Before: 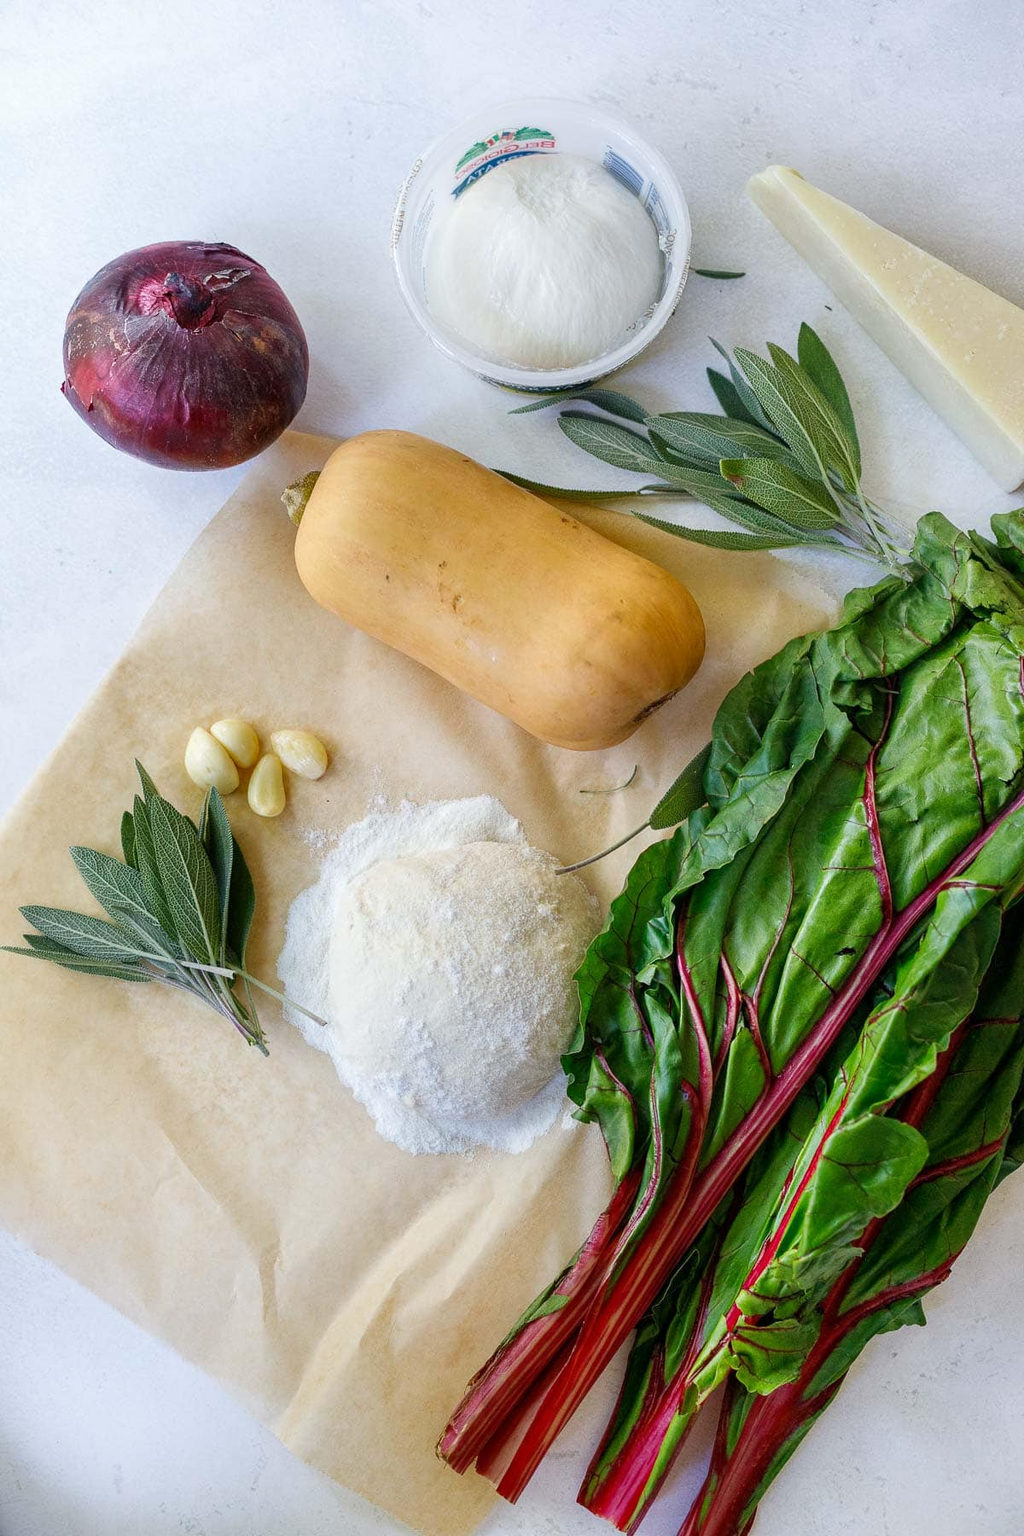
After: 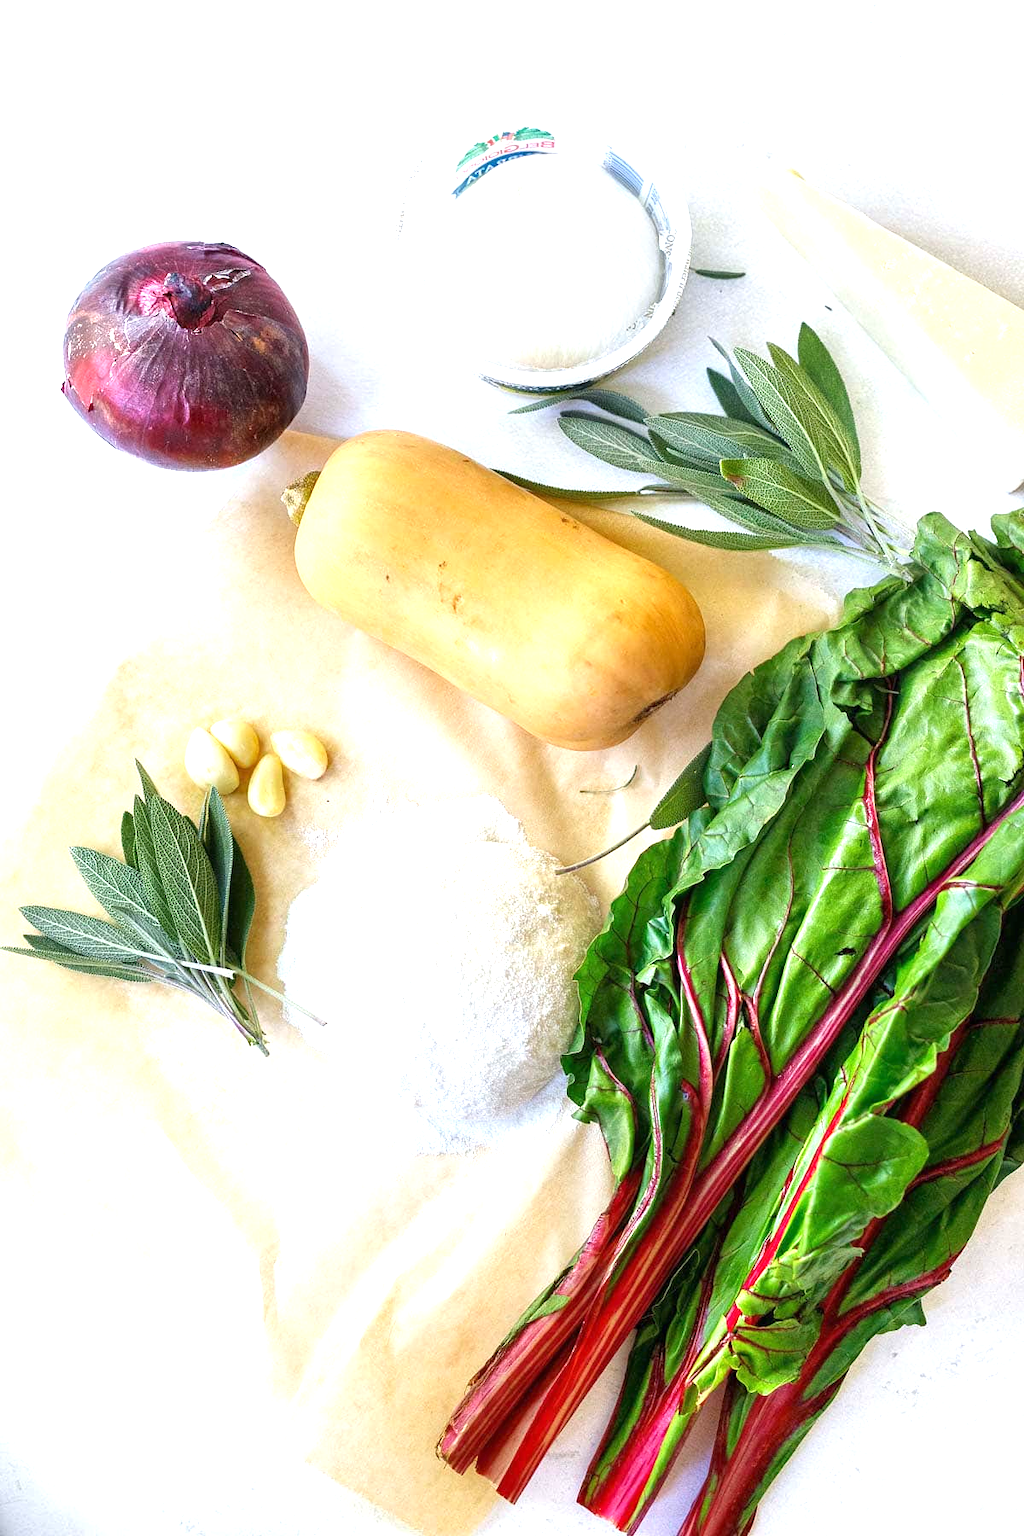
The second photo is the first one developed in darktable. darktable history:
exposure: black level correction 0, exposure 1.106 EV, compensate highlight preservation false
